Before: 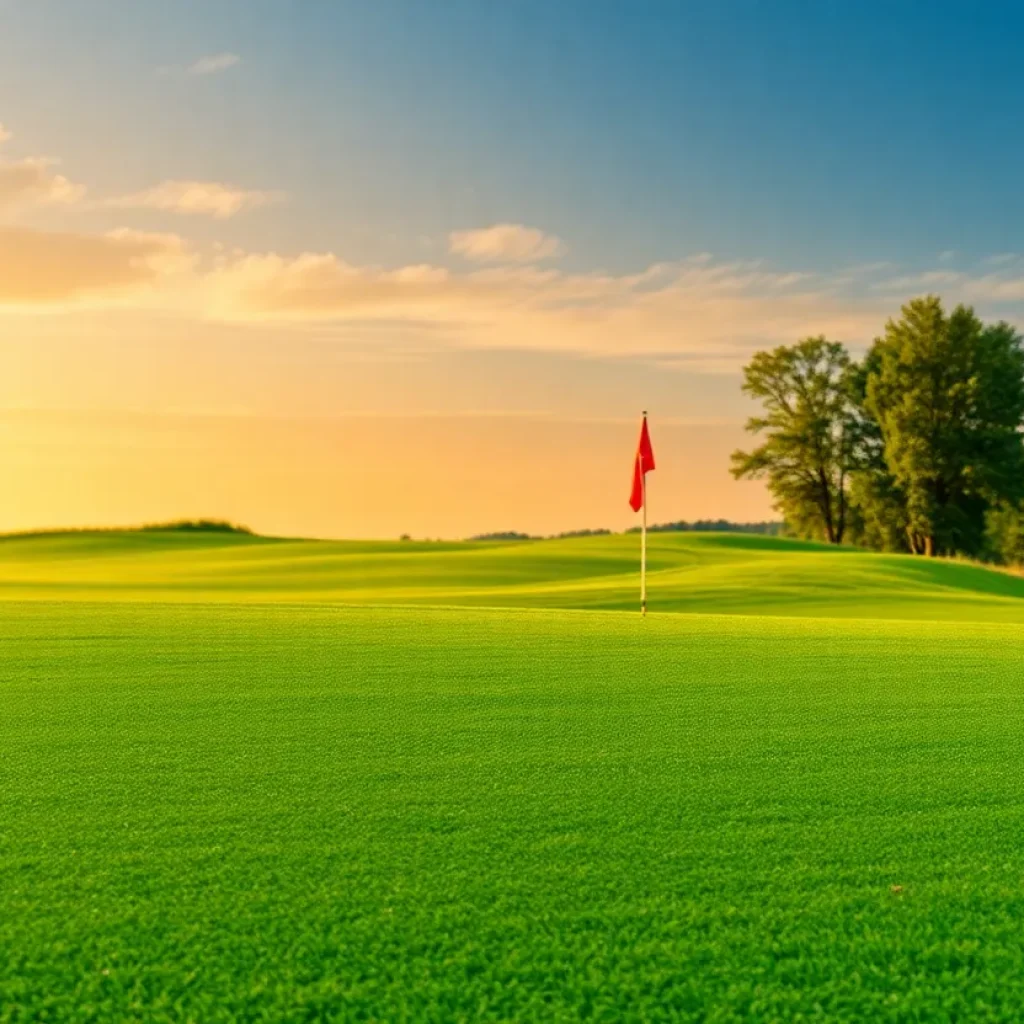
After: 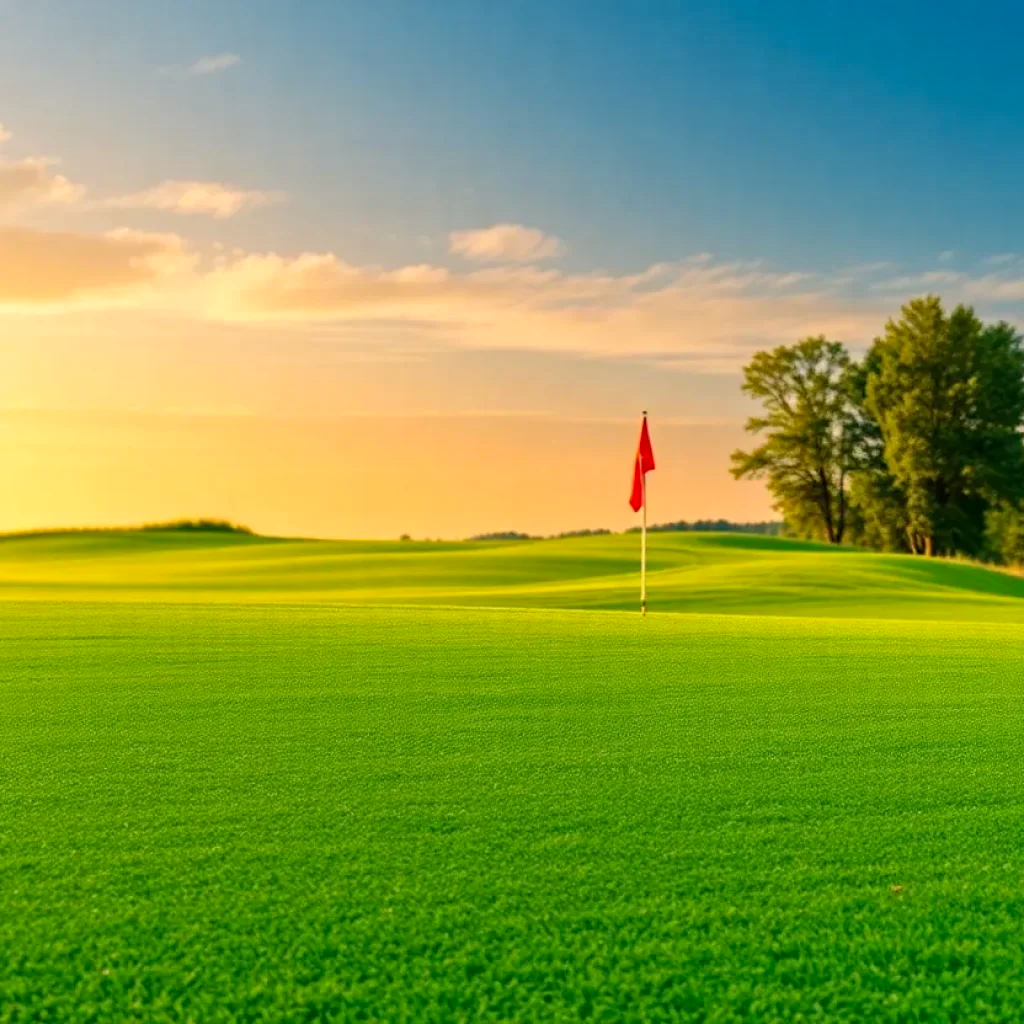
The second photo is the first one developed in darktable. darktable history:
exposure: exposure 0.129 EV, compensate highlight preservation false
haze removal: compatibility mode true, adaptive false
